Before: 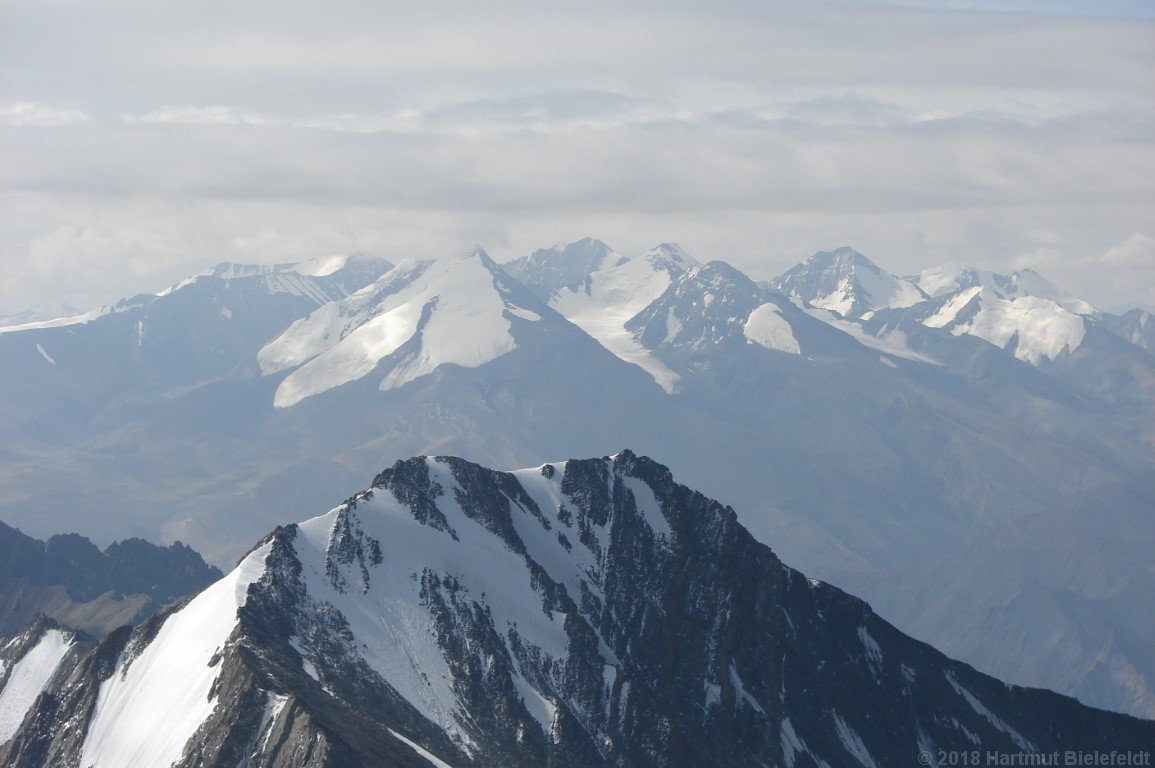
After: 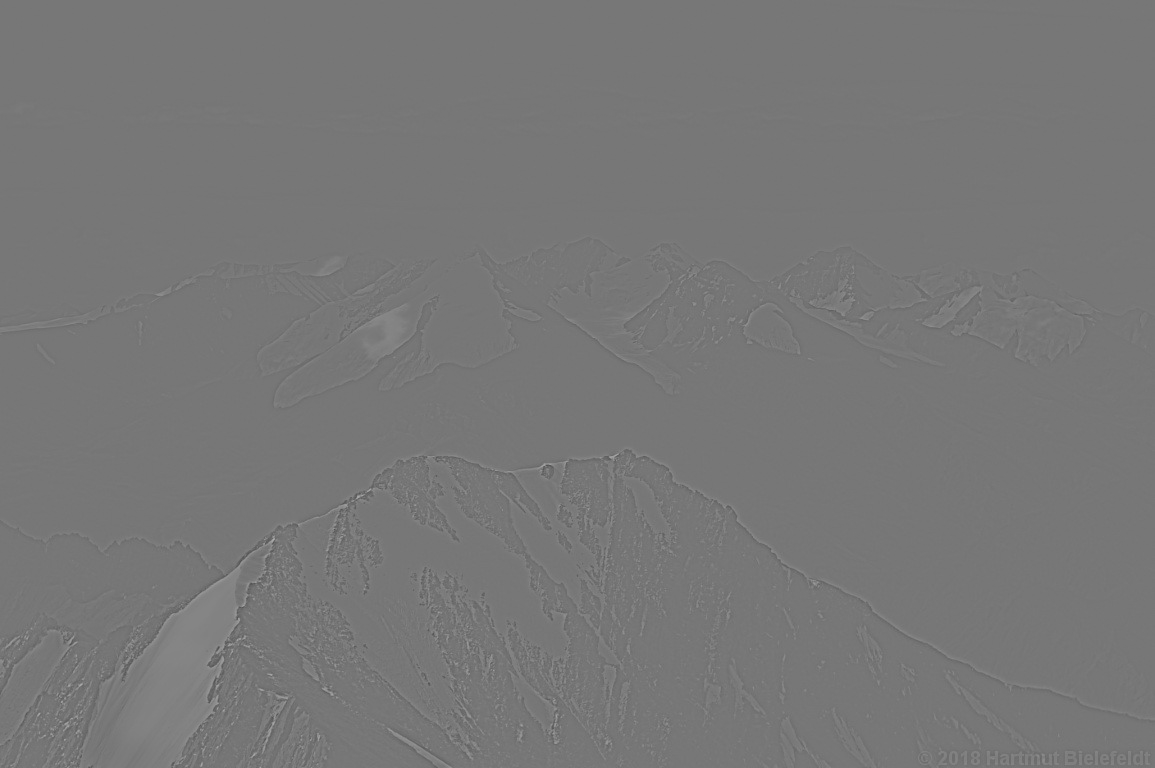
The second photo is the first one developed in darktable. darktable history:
exposure: black level correction 0.001, exposure 0.5 EV, compensate exposure bias true, compensate highlight preservation false
local contrast: mode bilateral grid, contrast 25, coarseness 60, detail 151%, midtone range 0.2
highpass: sharpness 6%, contrast boost 7.63%
